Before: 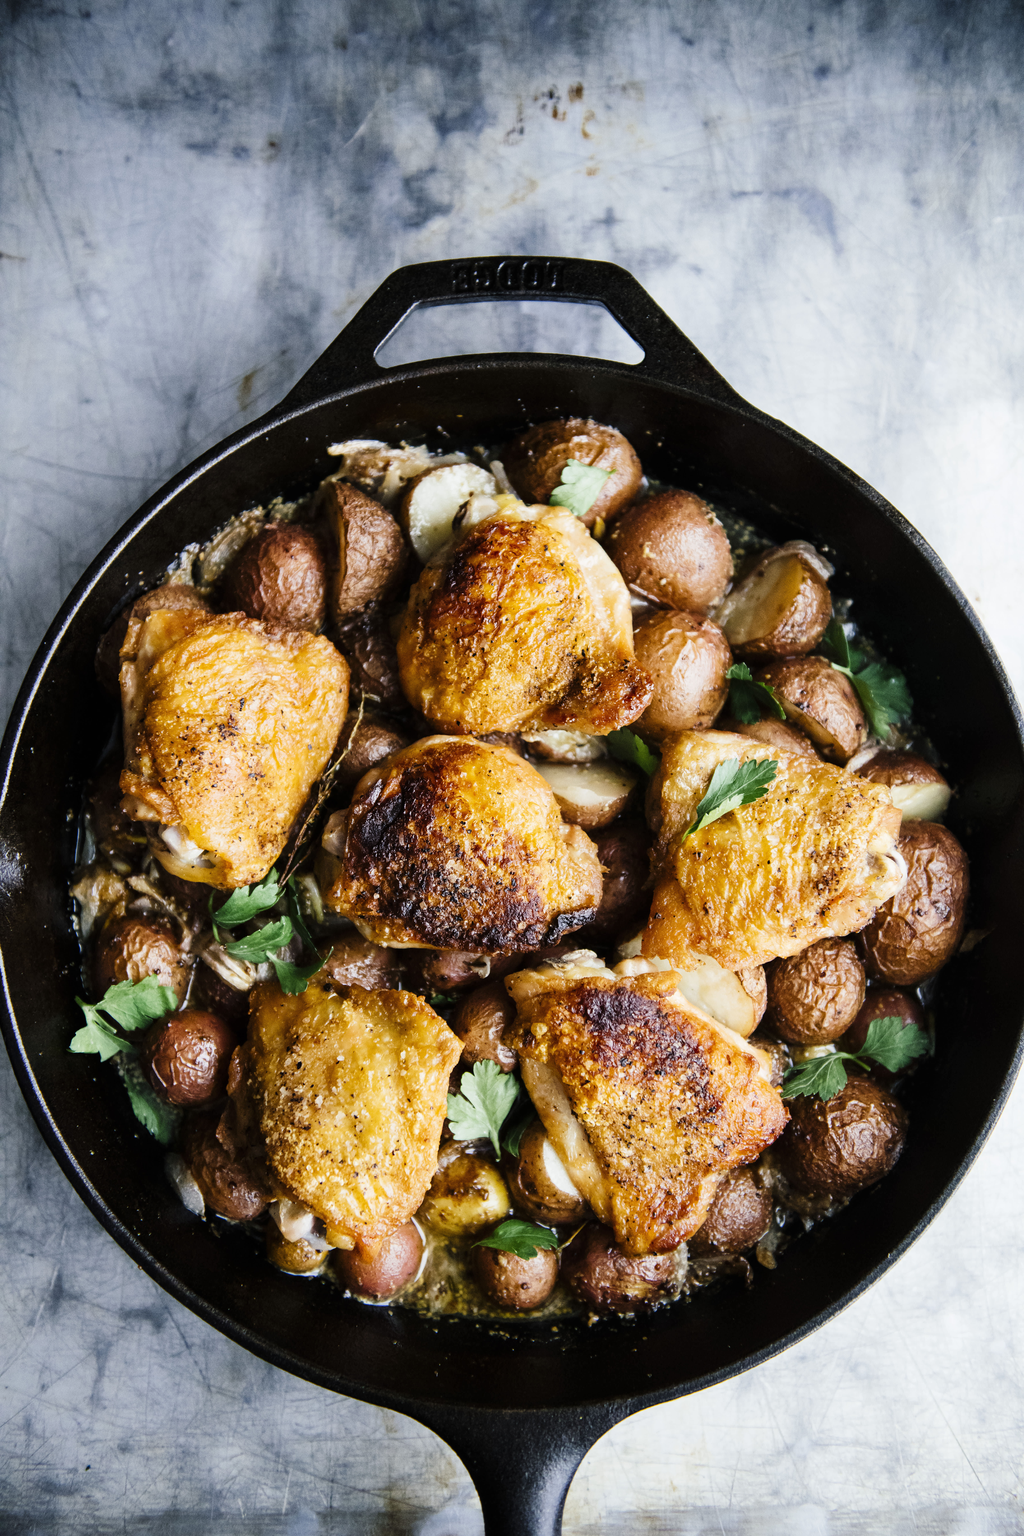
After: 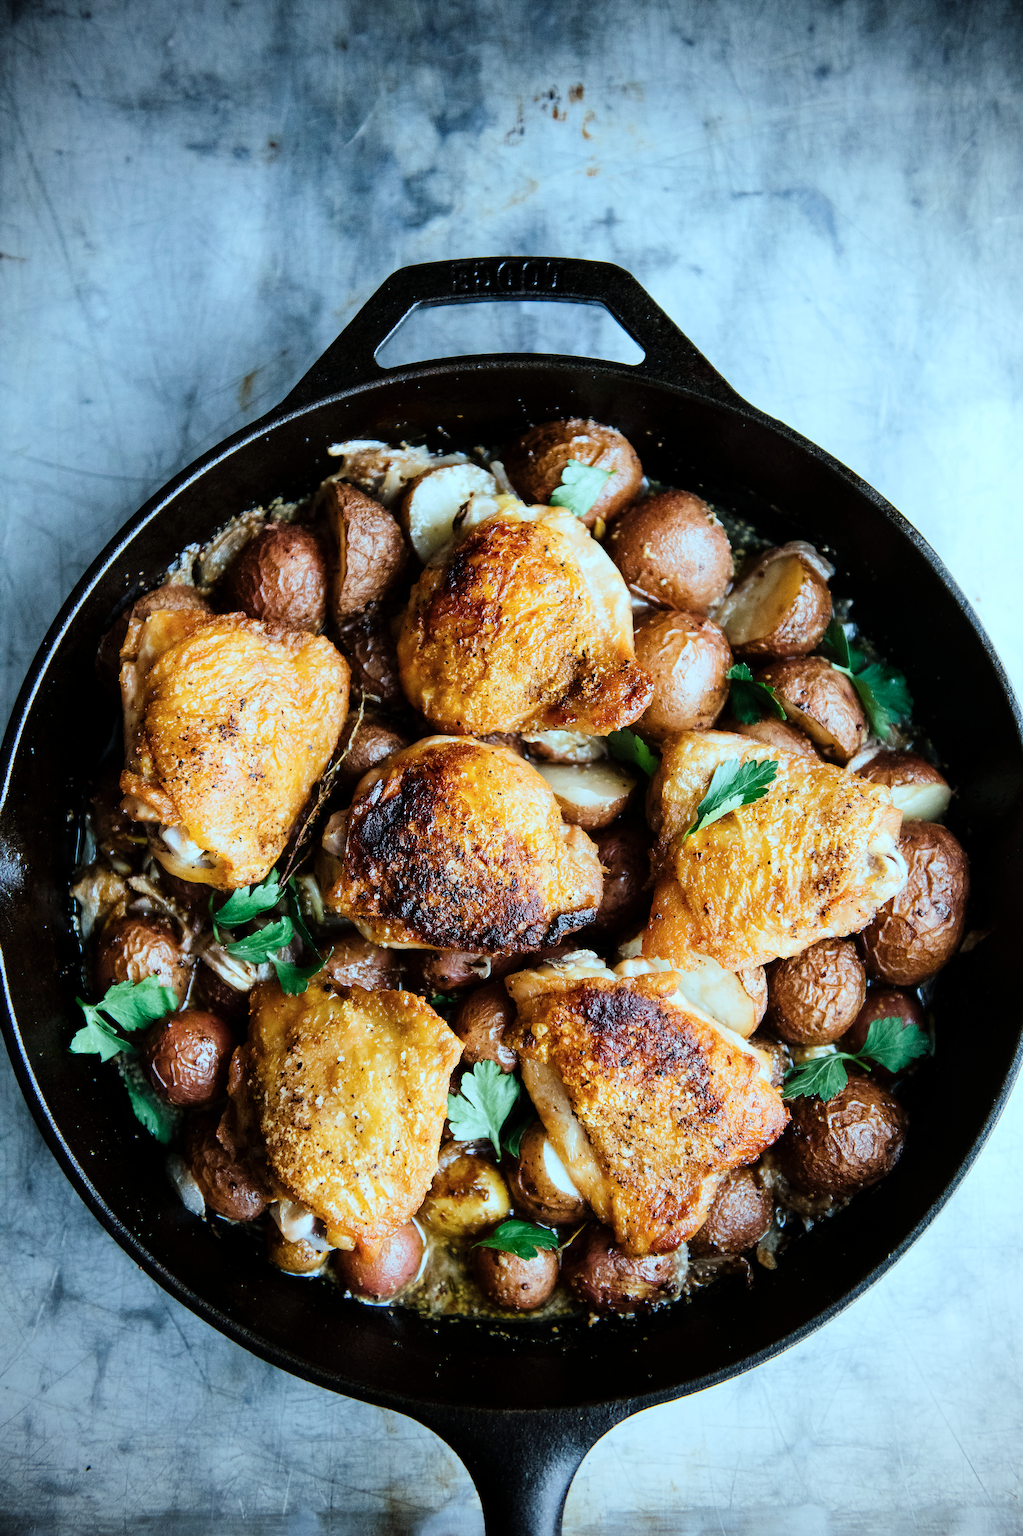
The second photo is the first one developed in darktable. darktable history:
color correction: highlights a* -11.71, highlights b* -15.58
vignetting: fall-off radius 60.92%
sharpen: on, module defaults
